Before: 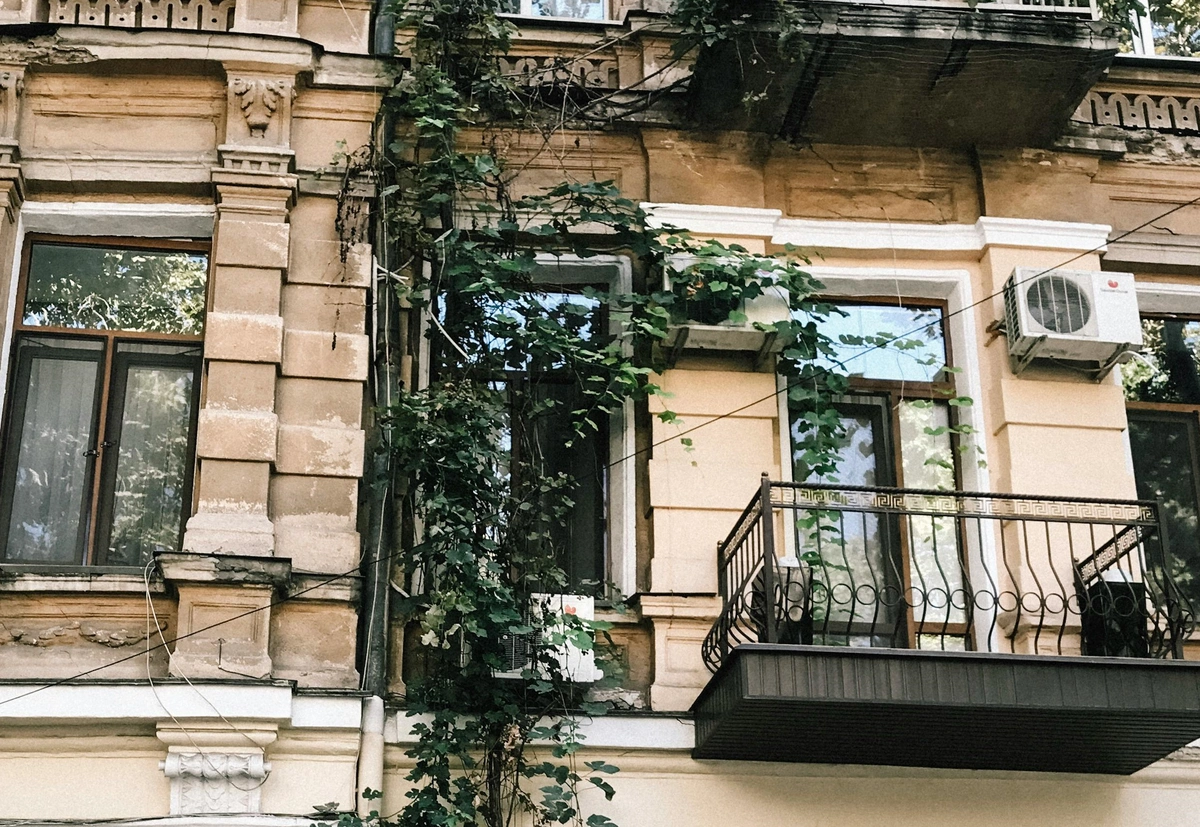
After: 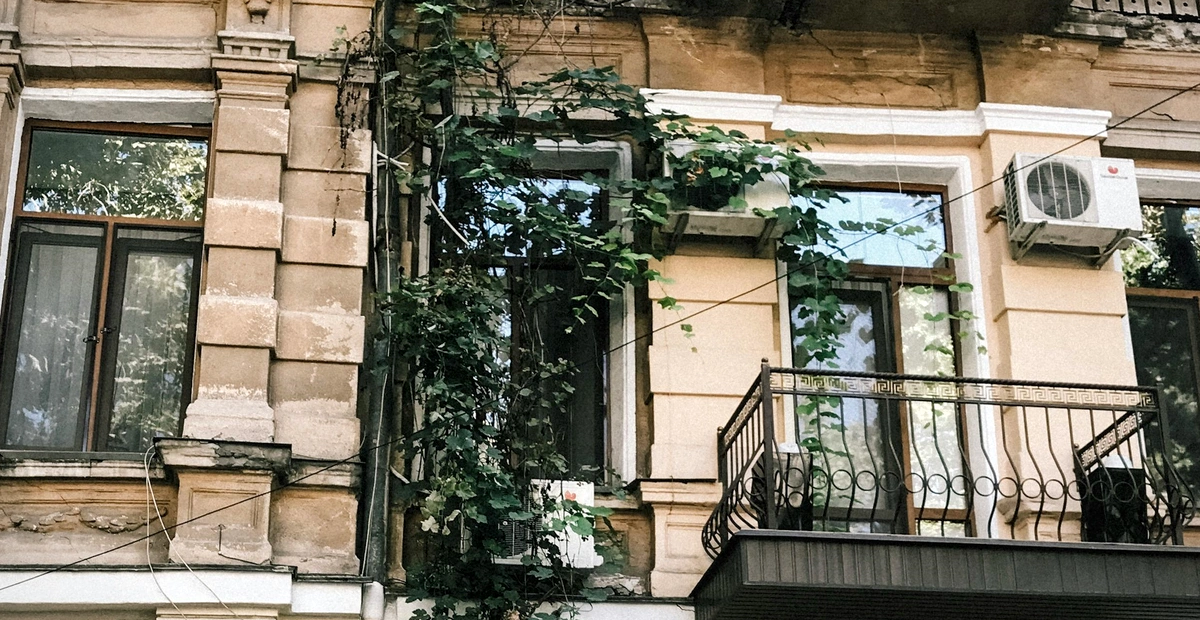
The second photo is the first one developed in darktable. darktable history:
crop: top 13.819%, bottom 11.169%
vignetting: fall-off start 100%, brightness -0.282, width/height ratio 1.31
local contrast: highlights 100%, shadows 100%, detail 120%, midtone range 0.2
